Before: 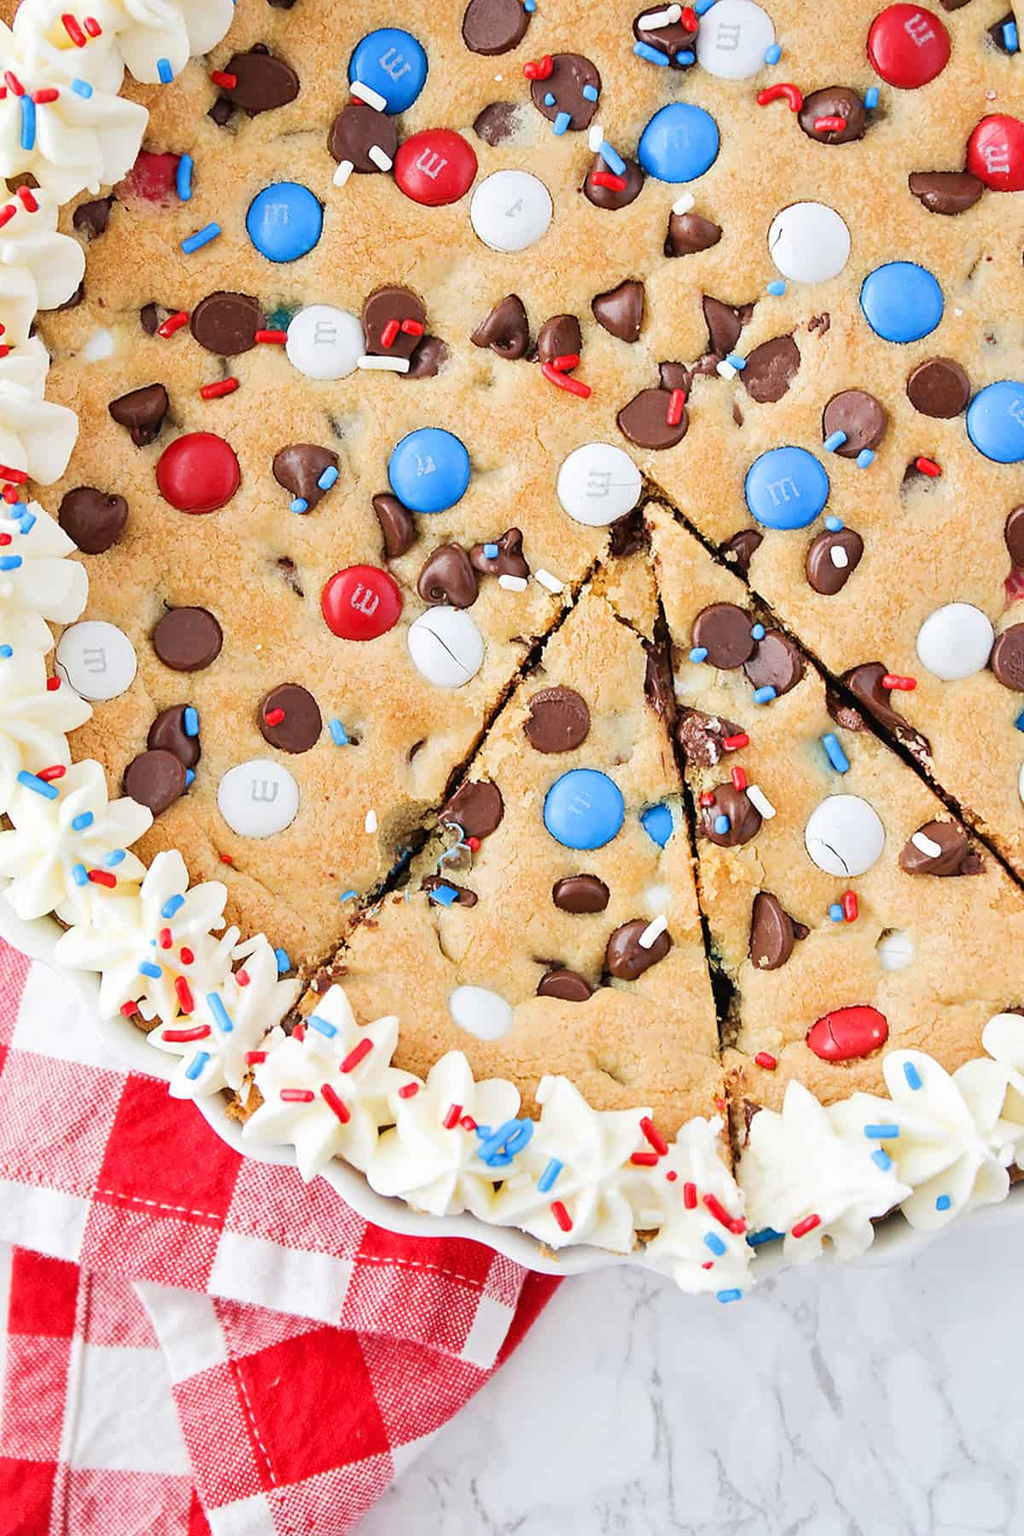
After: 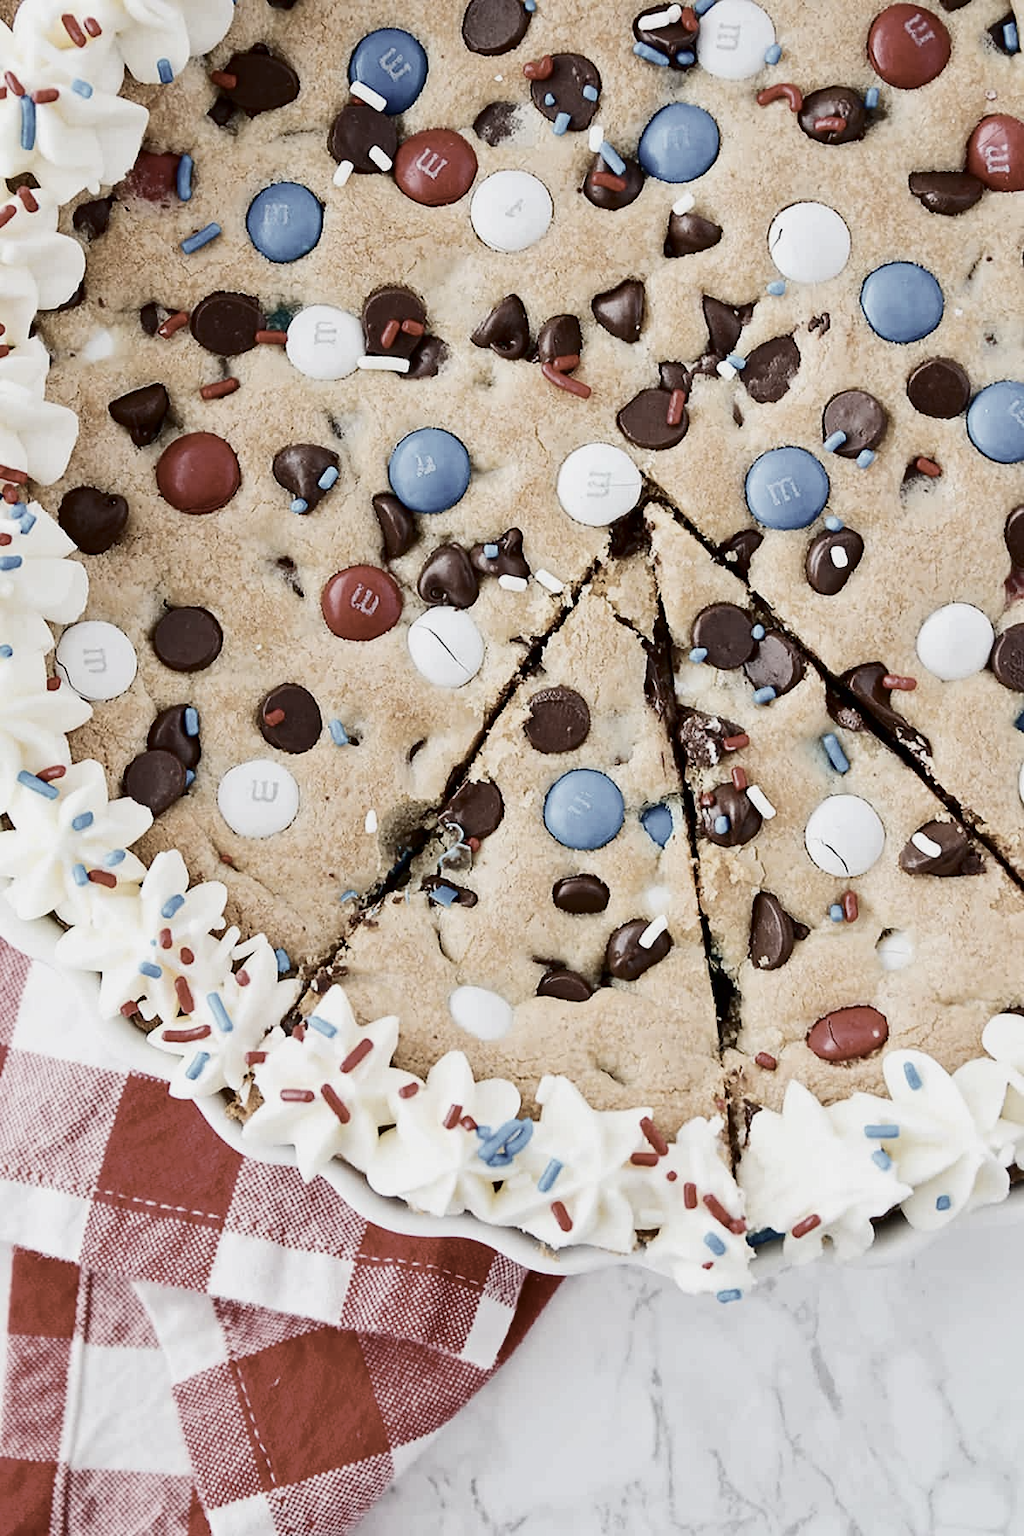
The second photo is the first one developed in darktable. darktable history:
color balance rgb: linear chroma grading › global chroma 0.7%, perceptual saturation grading › global saturation 19.617%, contrast -10.22%
color zones: curves: ch1 [(0, 0.153) (0.143, 0.15) (0.286, 0.151) (0.429, 0.152) (0.571, 0.152) (0.714, 0.151) (0.857, 0.151) (1, 0.153)]
contrast brightness saturation: contrast 0.235, brightness -0.223, saturation 0.142
